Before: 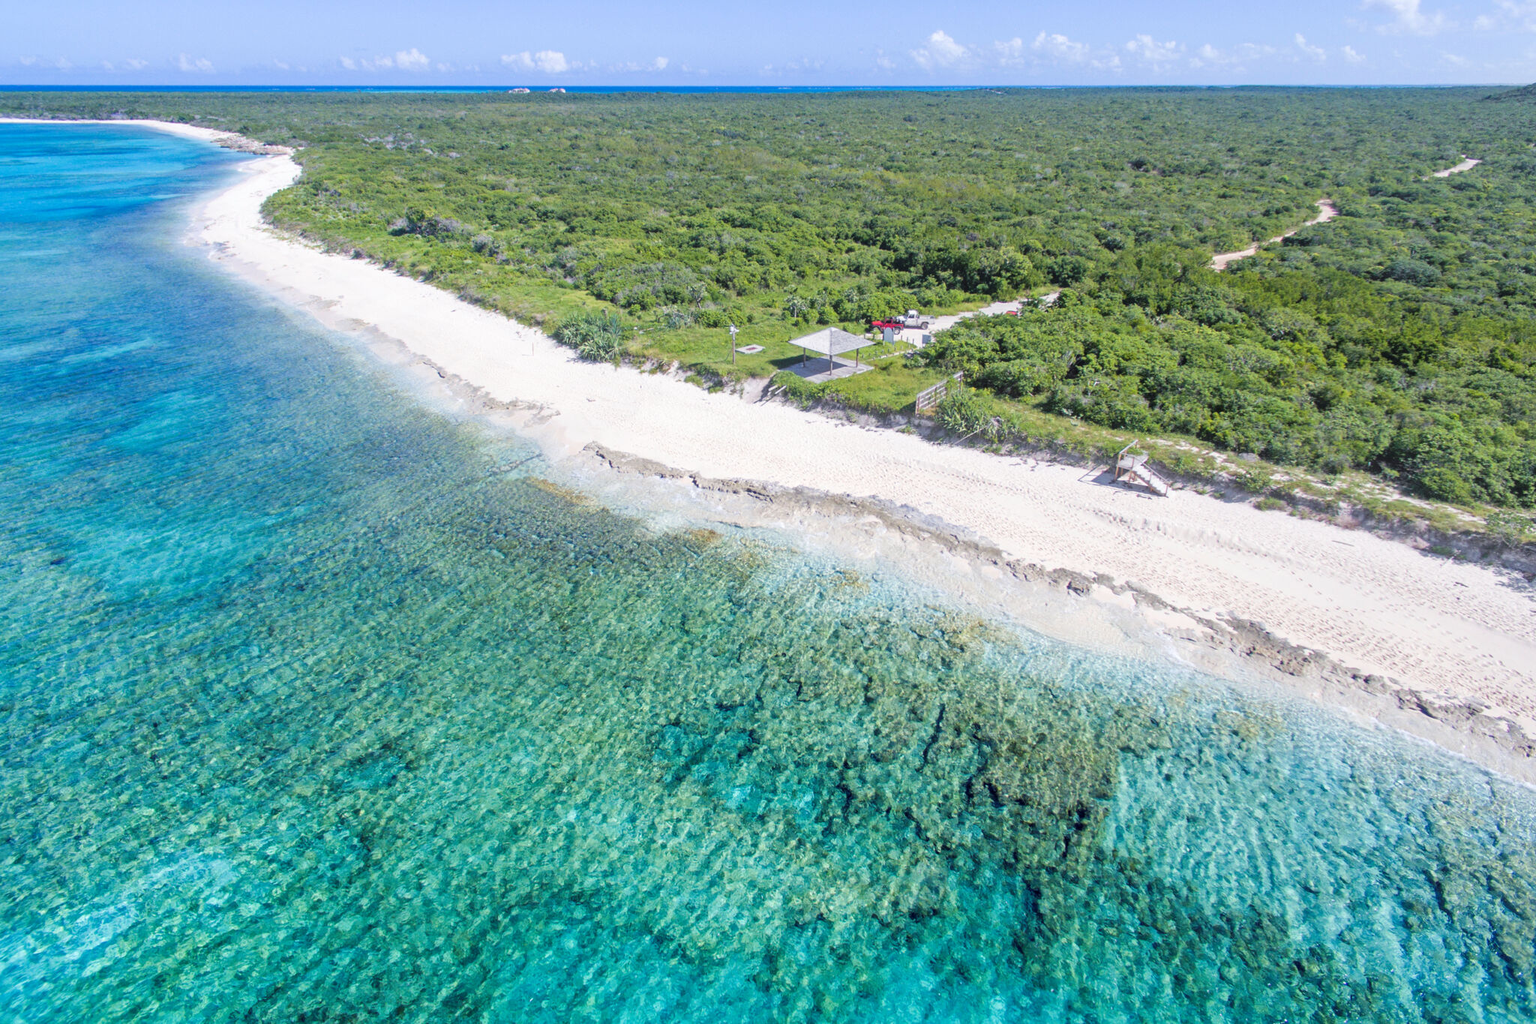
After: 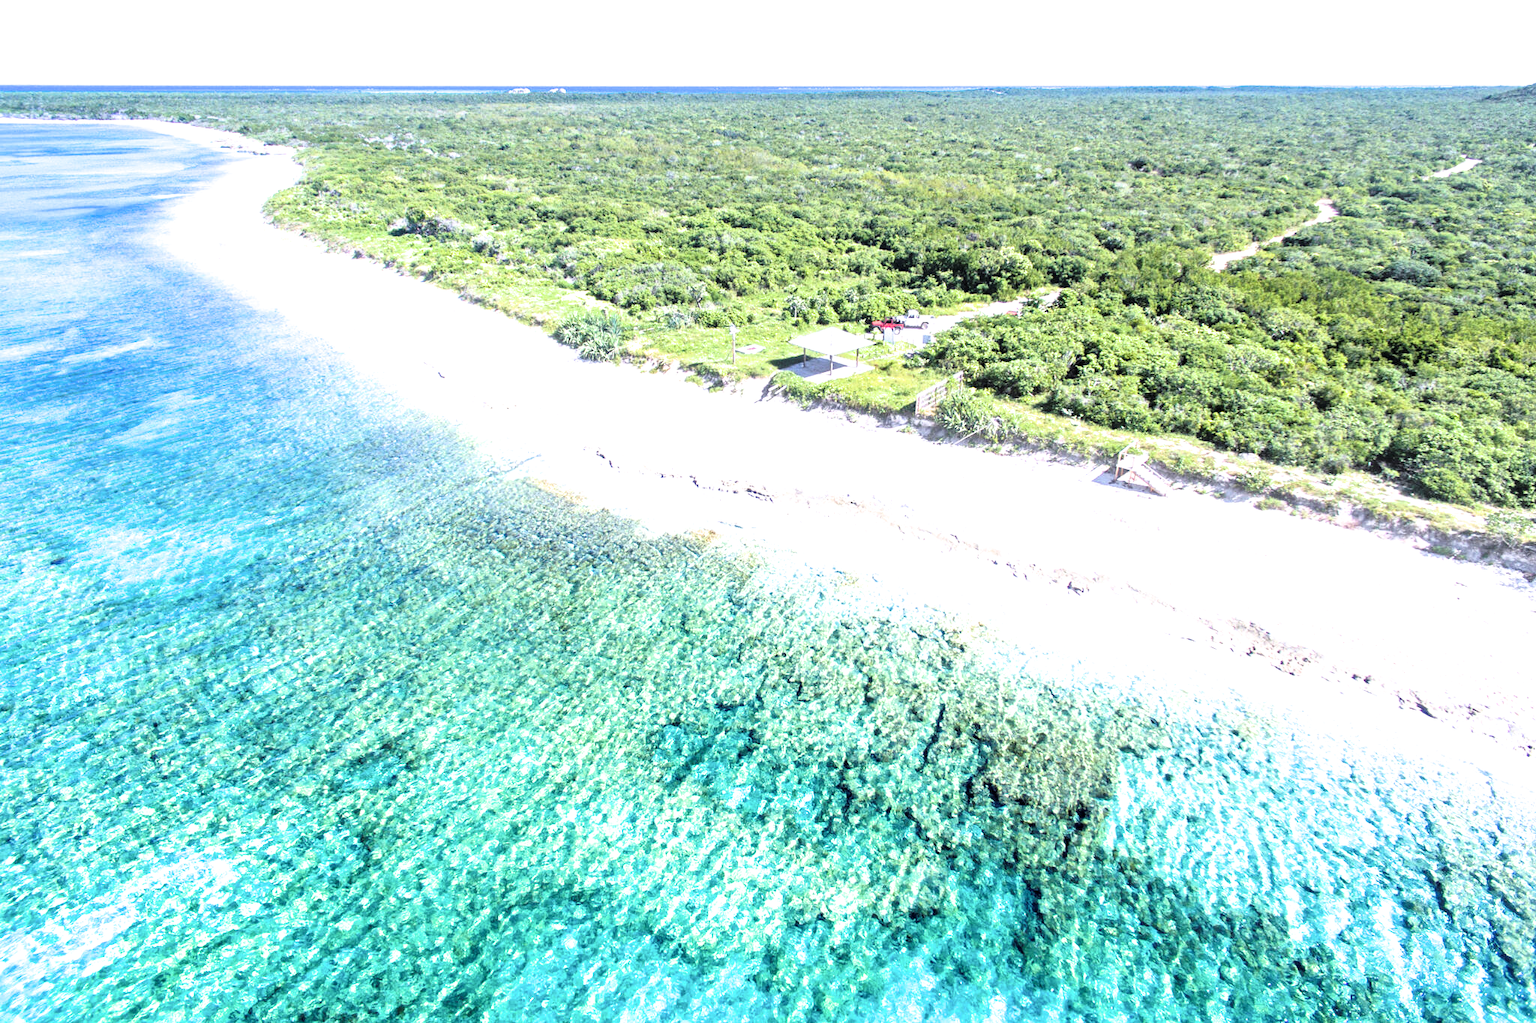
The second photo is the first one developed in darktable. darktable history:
filmic rgb: black relative exposure -8.27 EV, white relative exposure 2.2 EV, target white luminance 99.97%, hardness 7.15, latitude 75.08%, contrast 1.322, highlights saturation mix -1.83%, shadows ↔ highlights balance 30.37%
exposure: exposure 0.951 EV, compensate highlight preservation false
